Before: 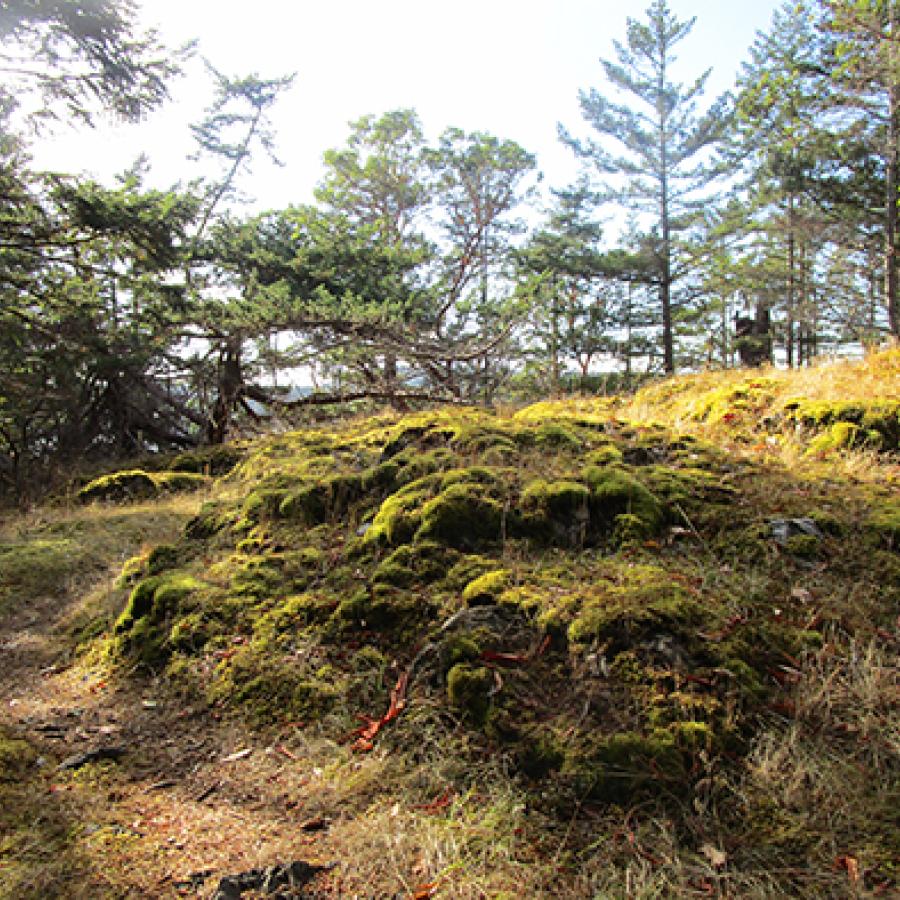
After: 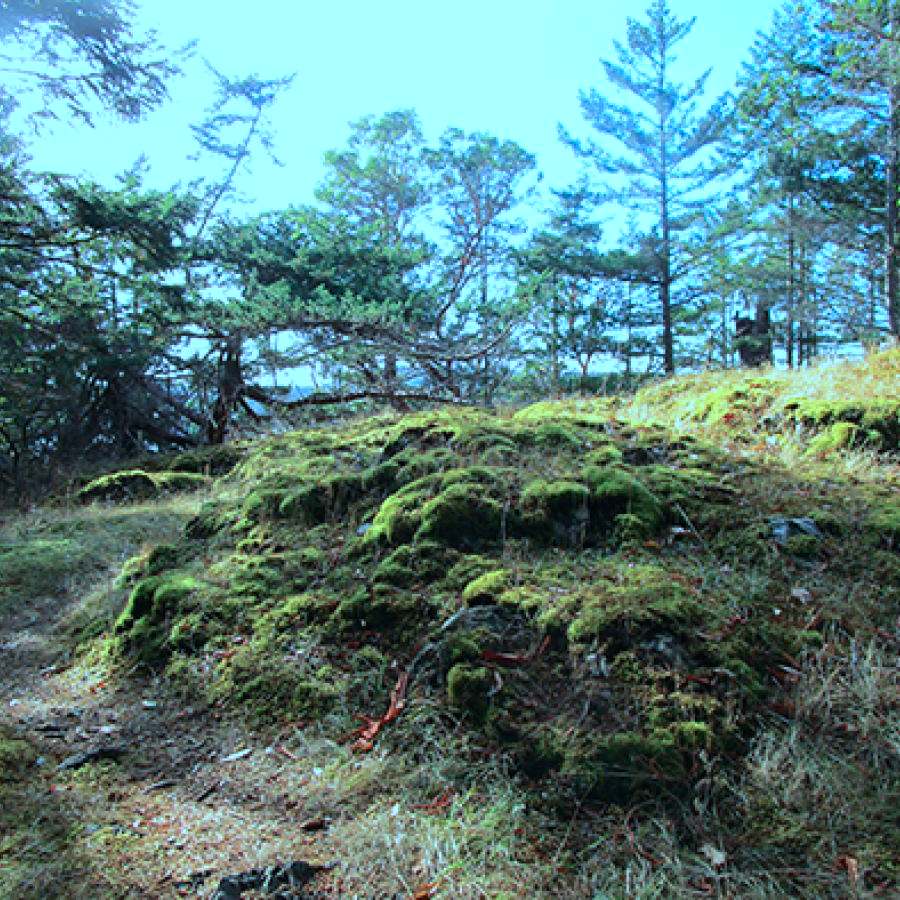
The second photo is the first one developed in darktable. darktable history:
color calibration: illuminant custom, x 0.432, y 0.395, temperature 3098 K
